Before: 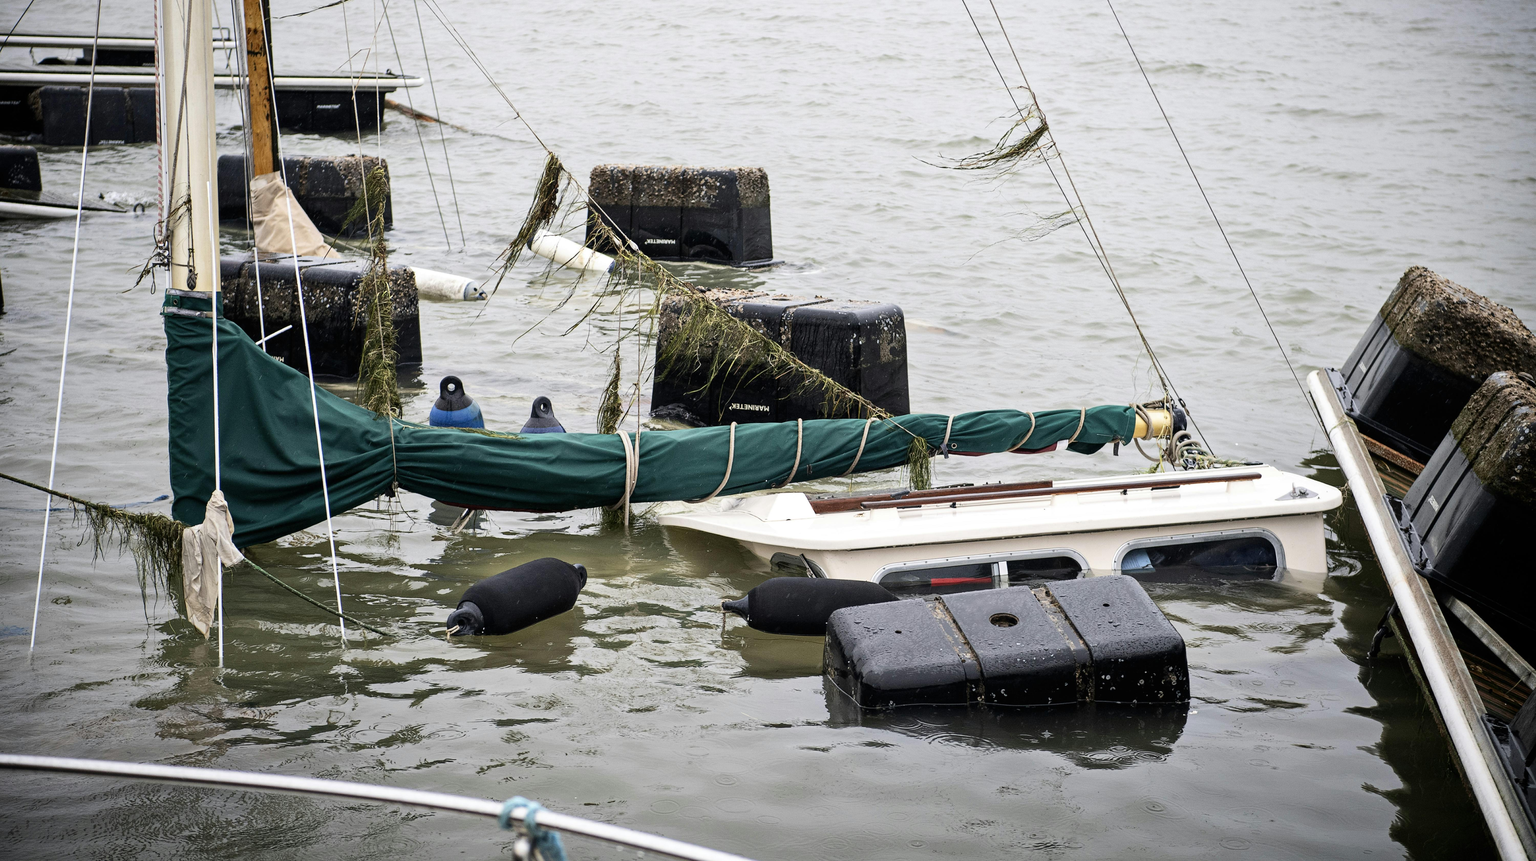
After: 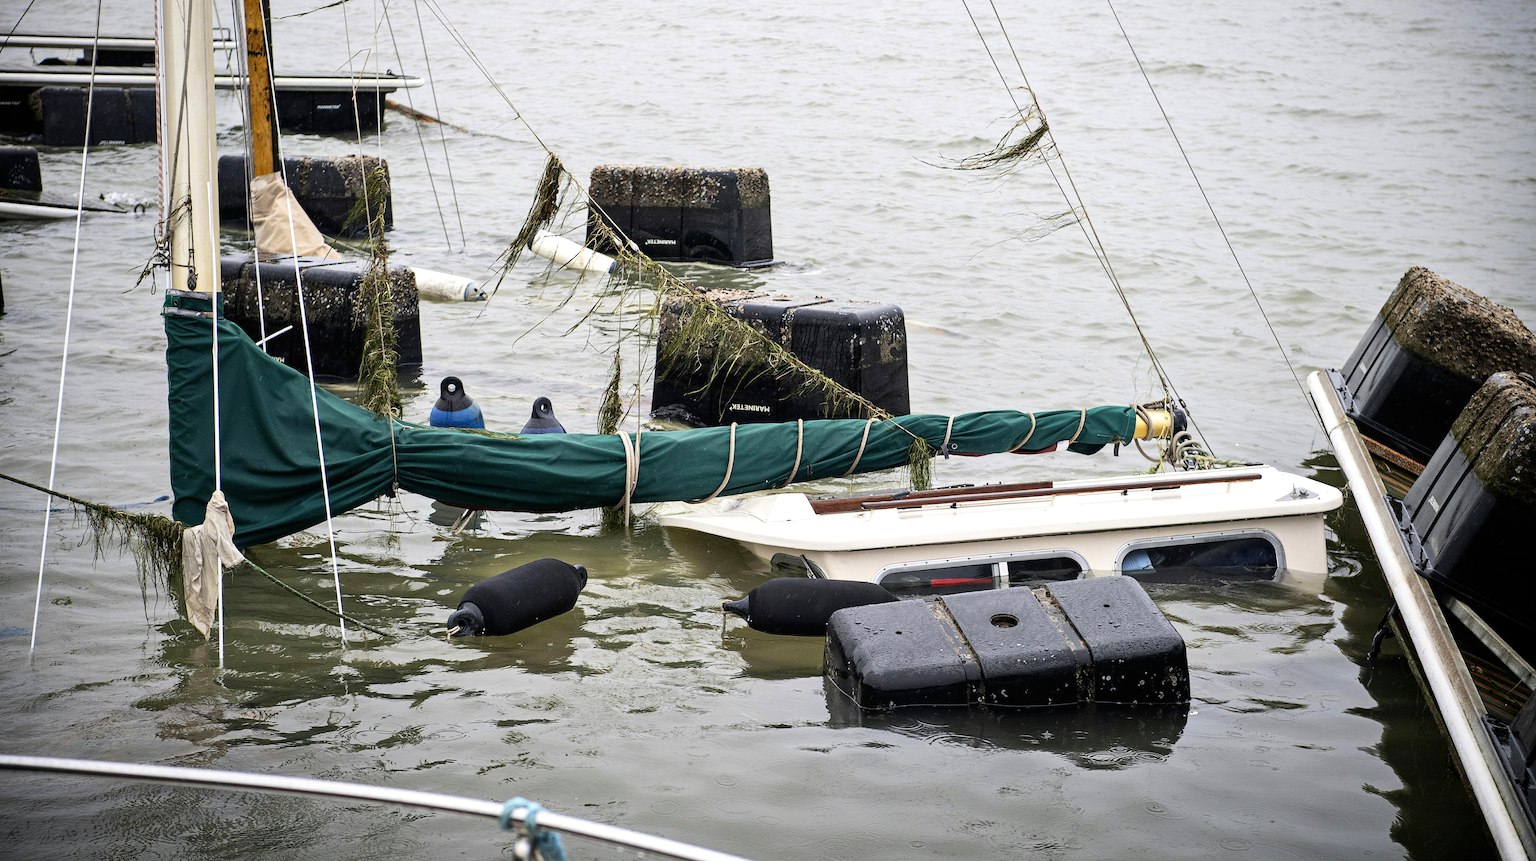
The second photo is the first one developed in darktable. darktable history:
color balance rgb: perceptual saturation grading › global saturation 15.138%, perceptual brilliance grading › highlights 2.629%
sharpen: amount 0.205
